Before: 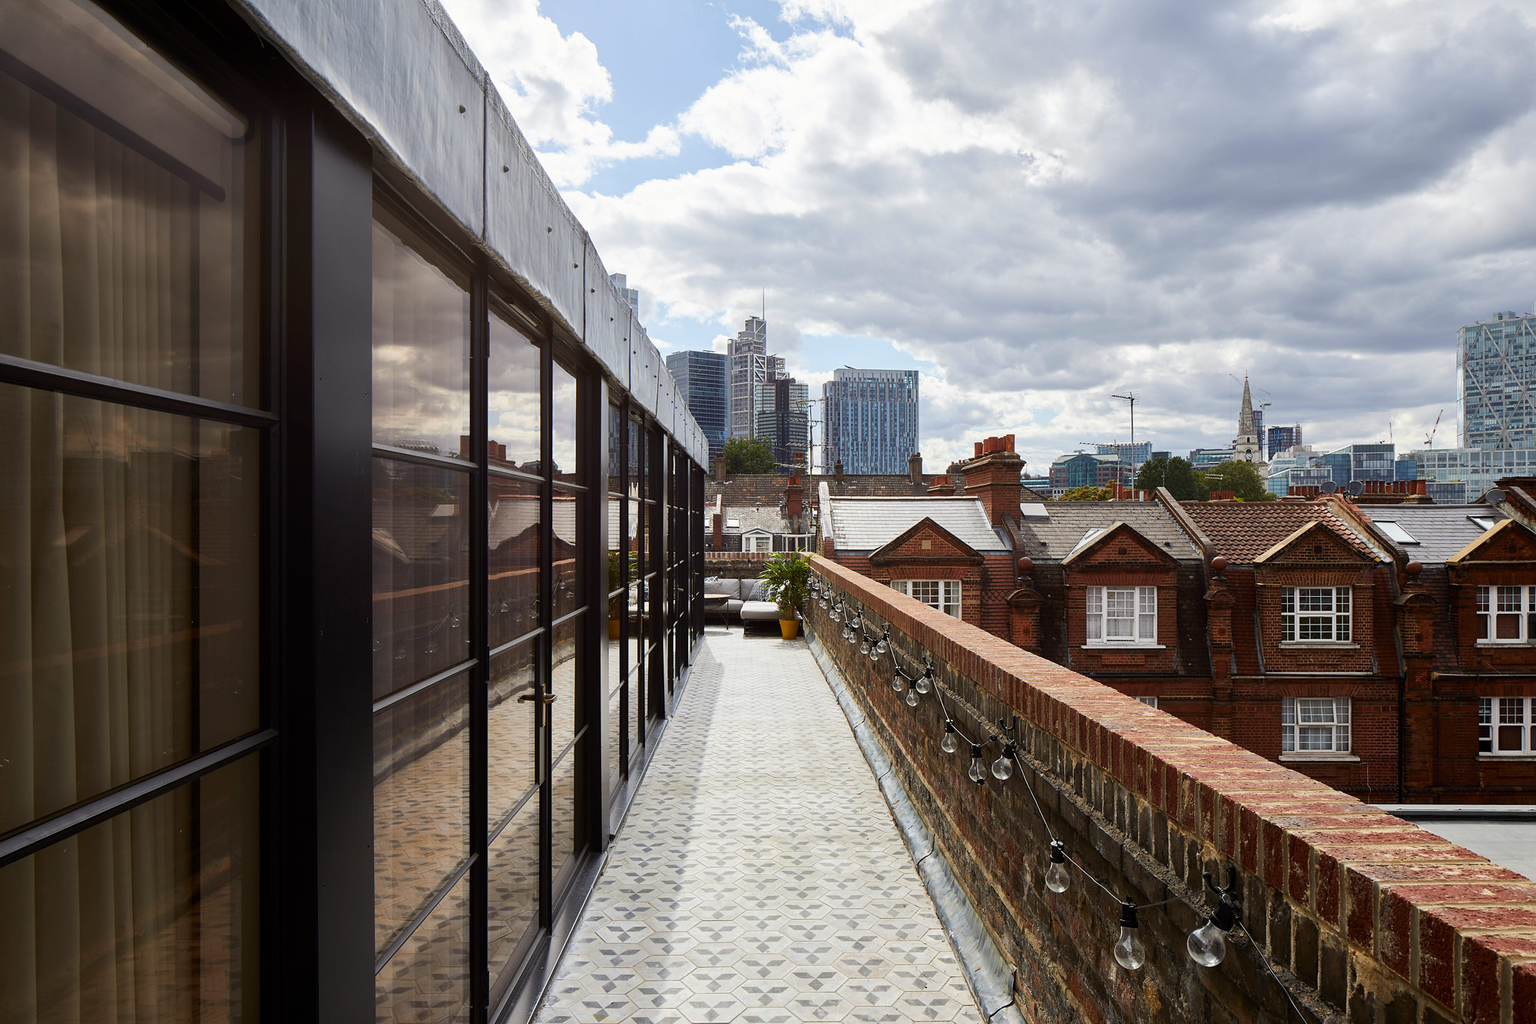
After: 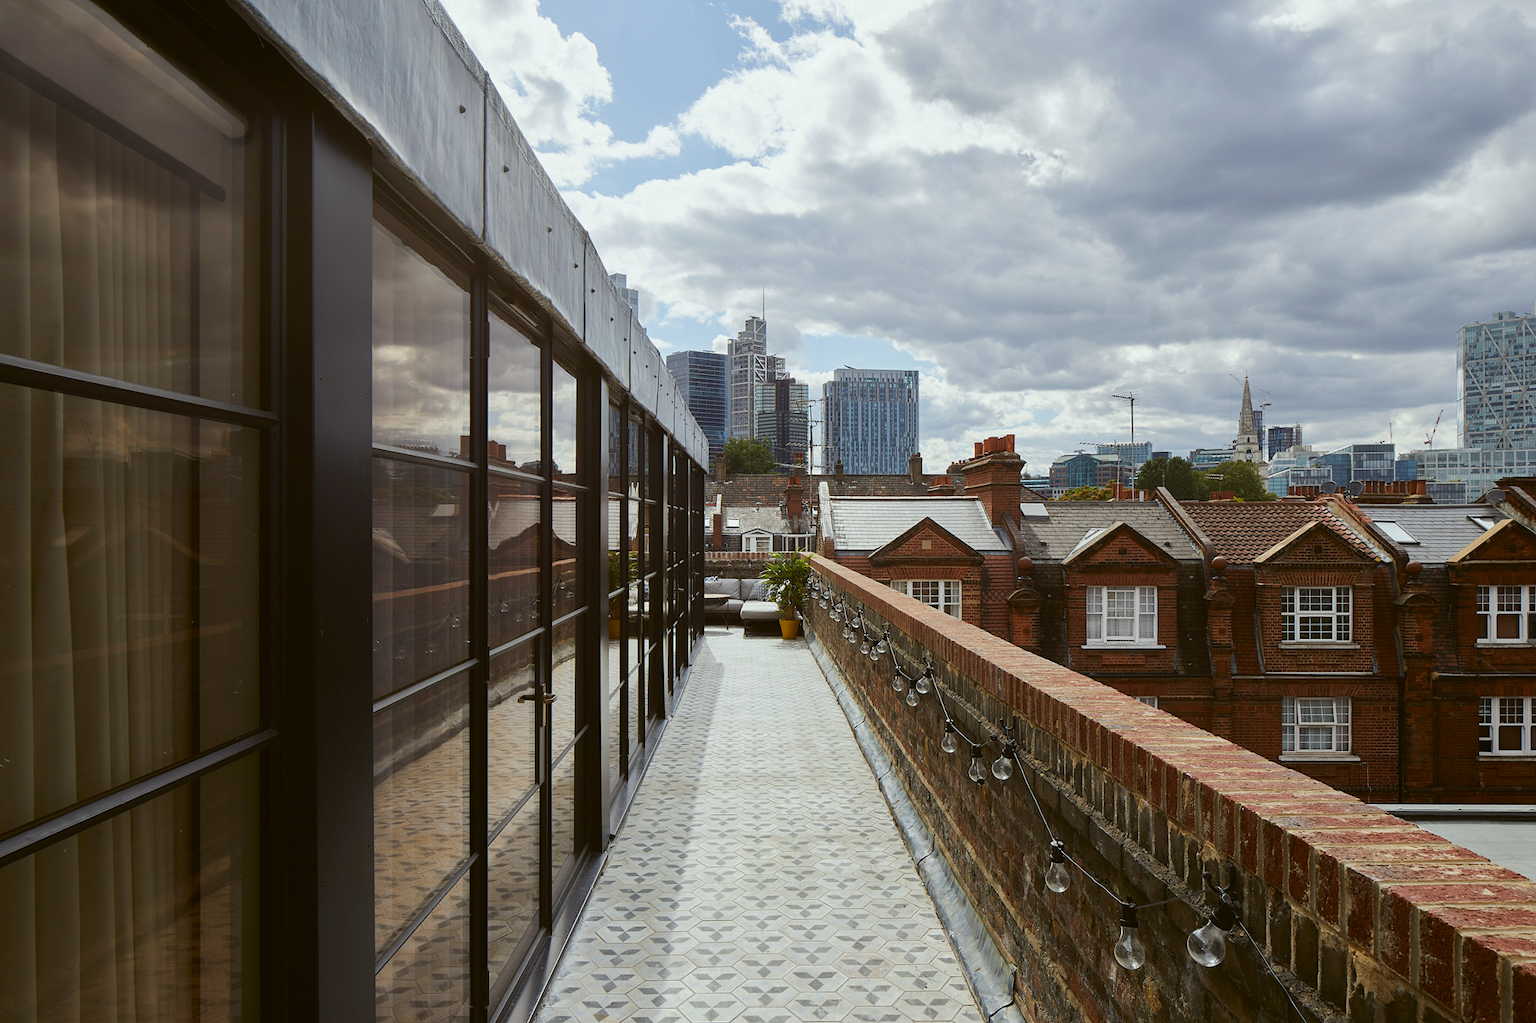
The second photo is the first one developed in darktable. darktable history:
color balance: lift [1.004, 1.002, 1.002, 0.998], gamma [1, 1.007, 1.002, 0.993], gain [1, 0.977, 1.013, 1.023], contrast -3.64%
base curve: curves: ch0 [(0, 0) (0.74, 0.67) (1, 1)]
